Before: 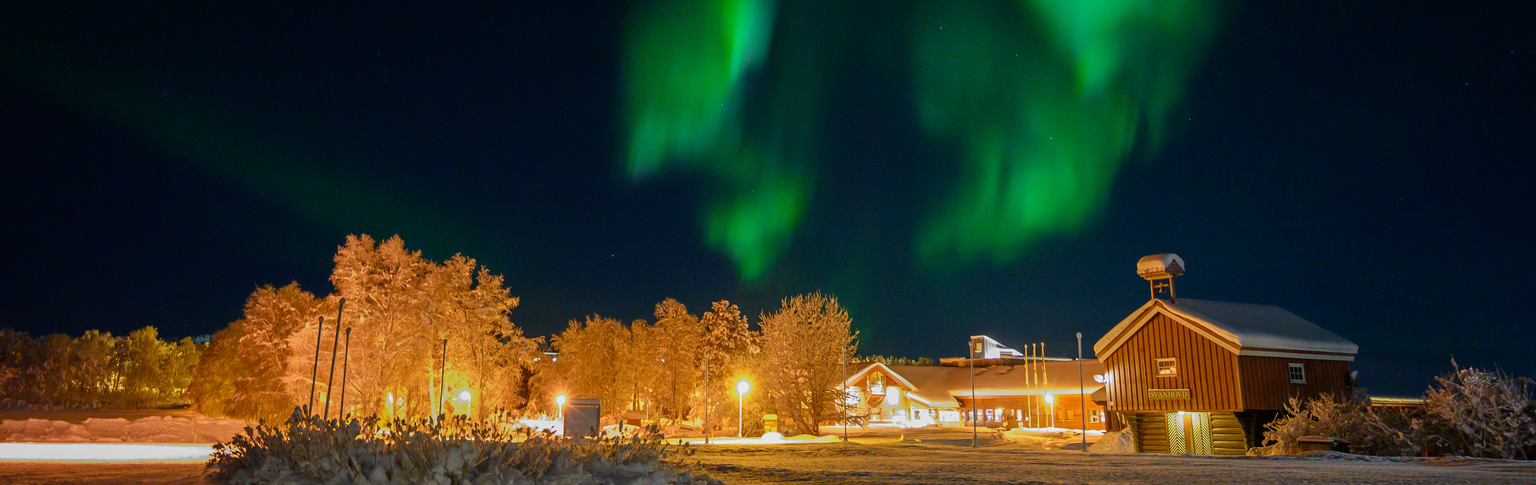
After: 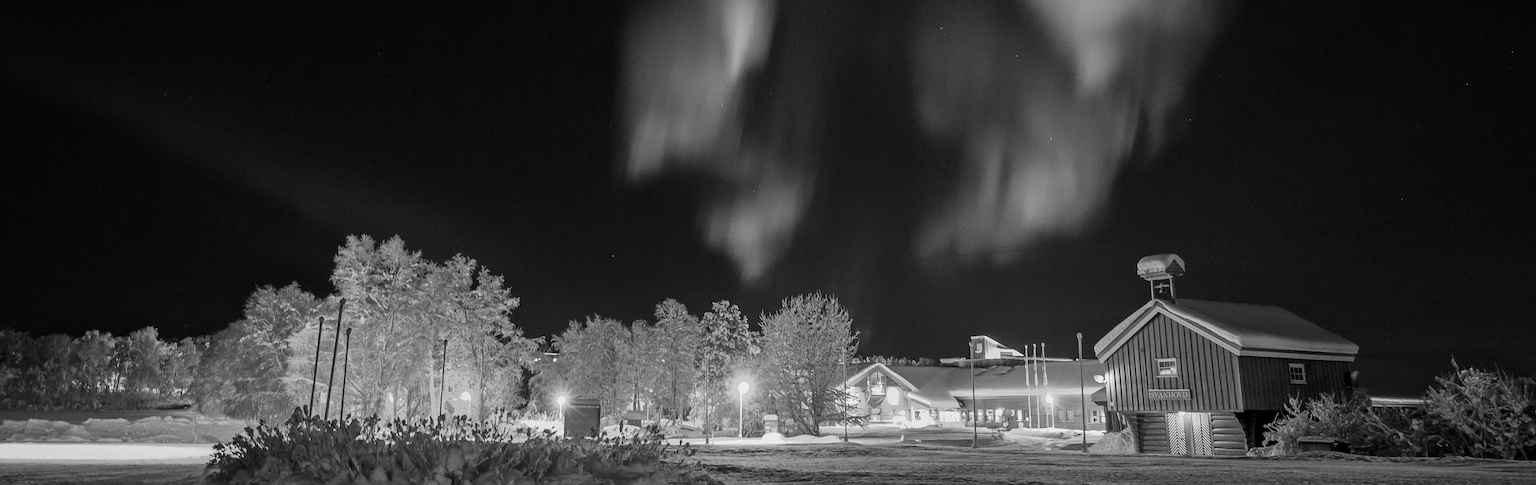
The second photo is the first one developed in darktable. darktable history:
monochrome: a 2.21, b -1.33, size 2.2
local contrast: mode bilateral grid, contrast 20, coarseness 50, detail 120%, midtone range 0.2
